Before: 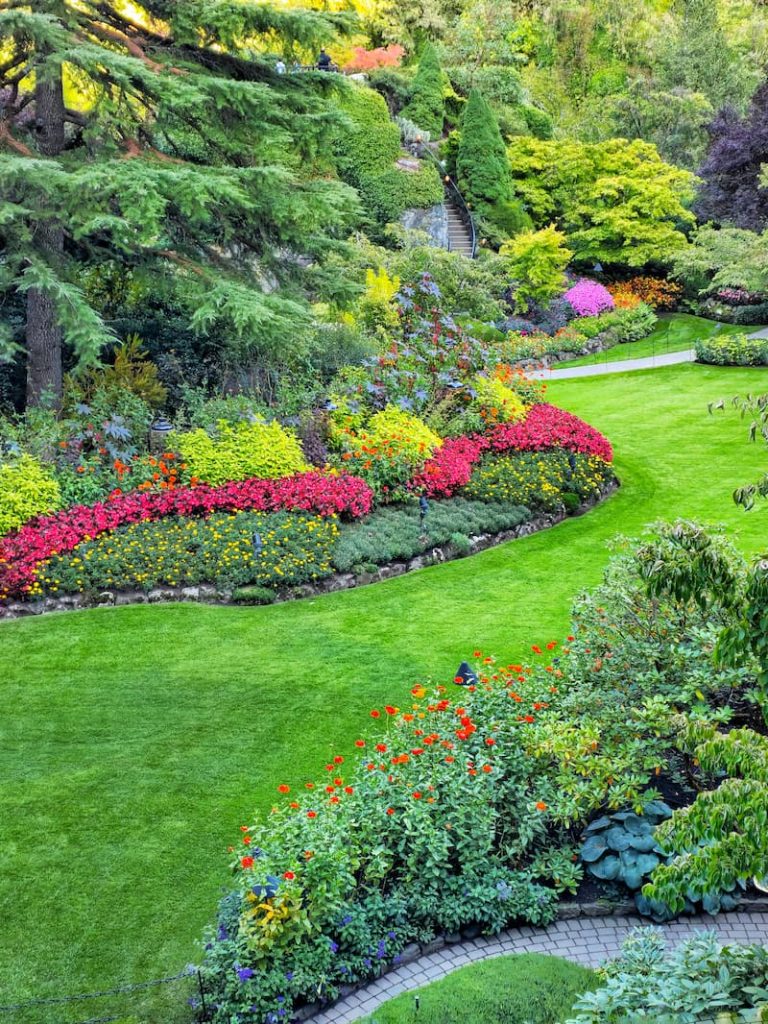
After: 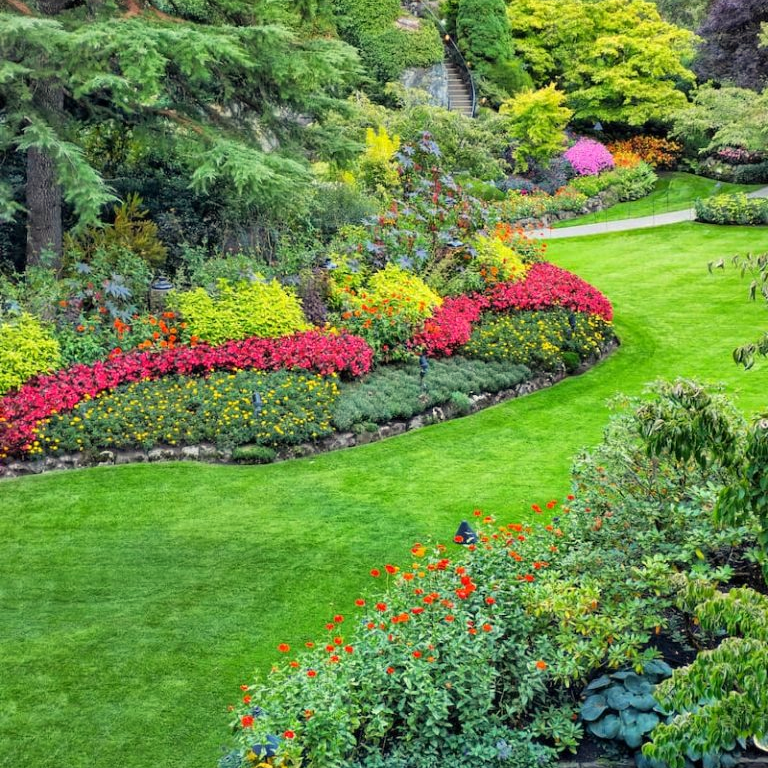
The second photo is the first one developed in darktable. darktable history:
crop: top 13.819%, bottom 11.169%
white balance: red 1.029, blue 0.92
